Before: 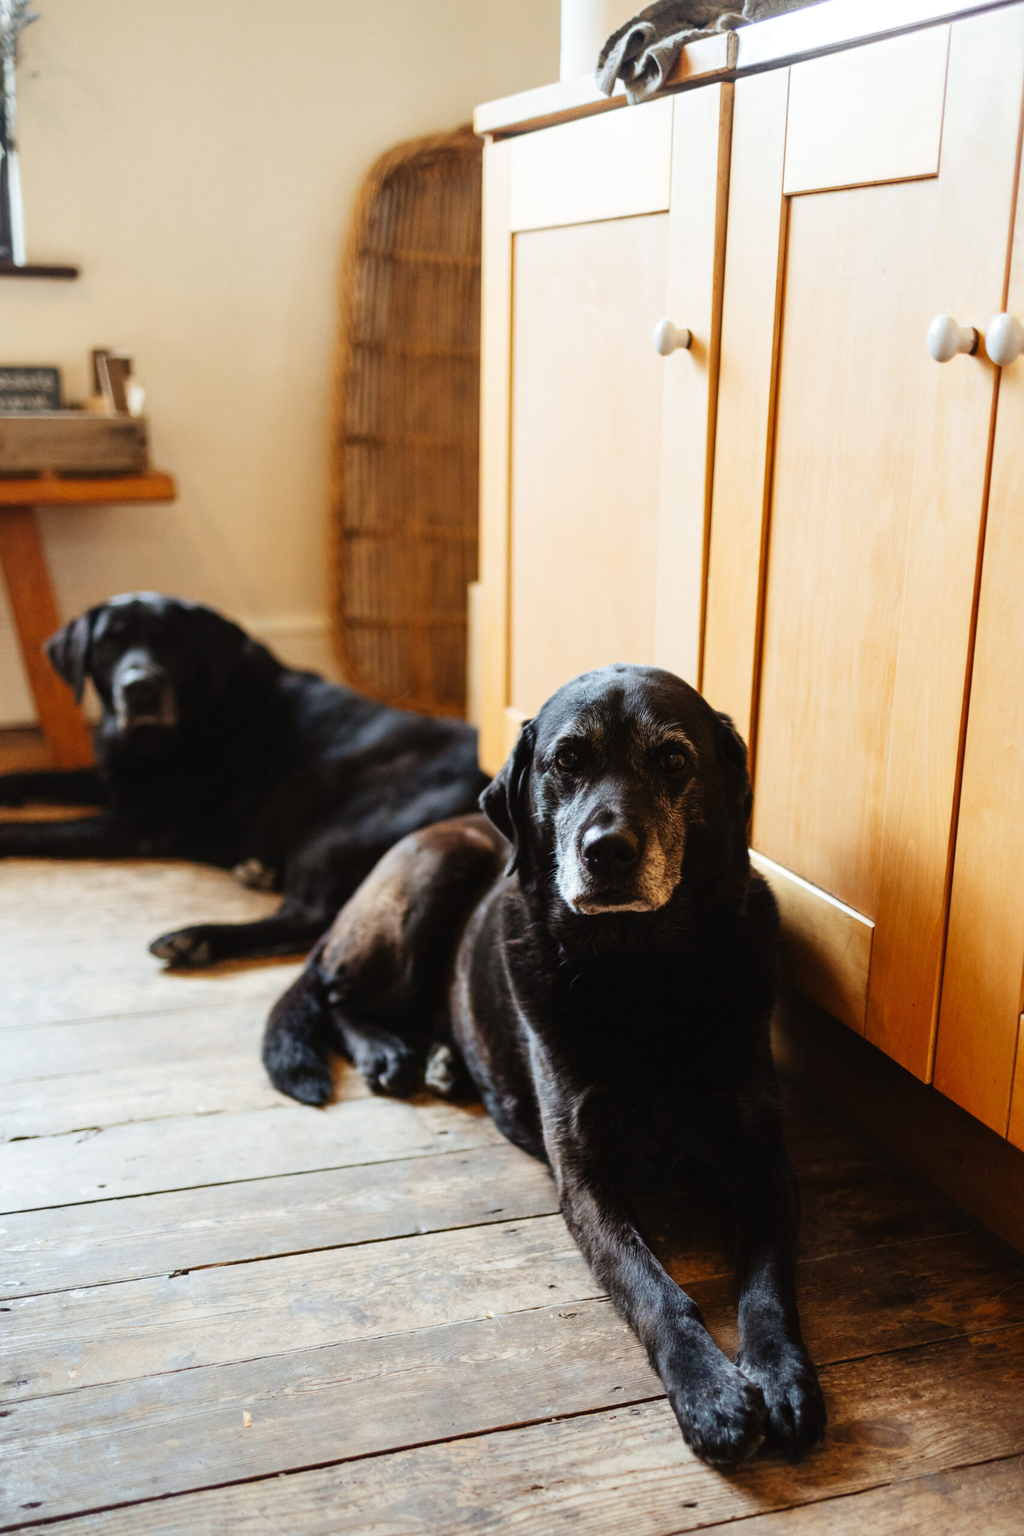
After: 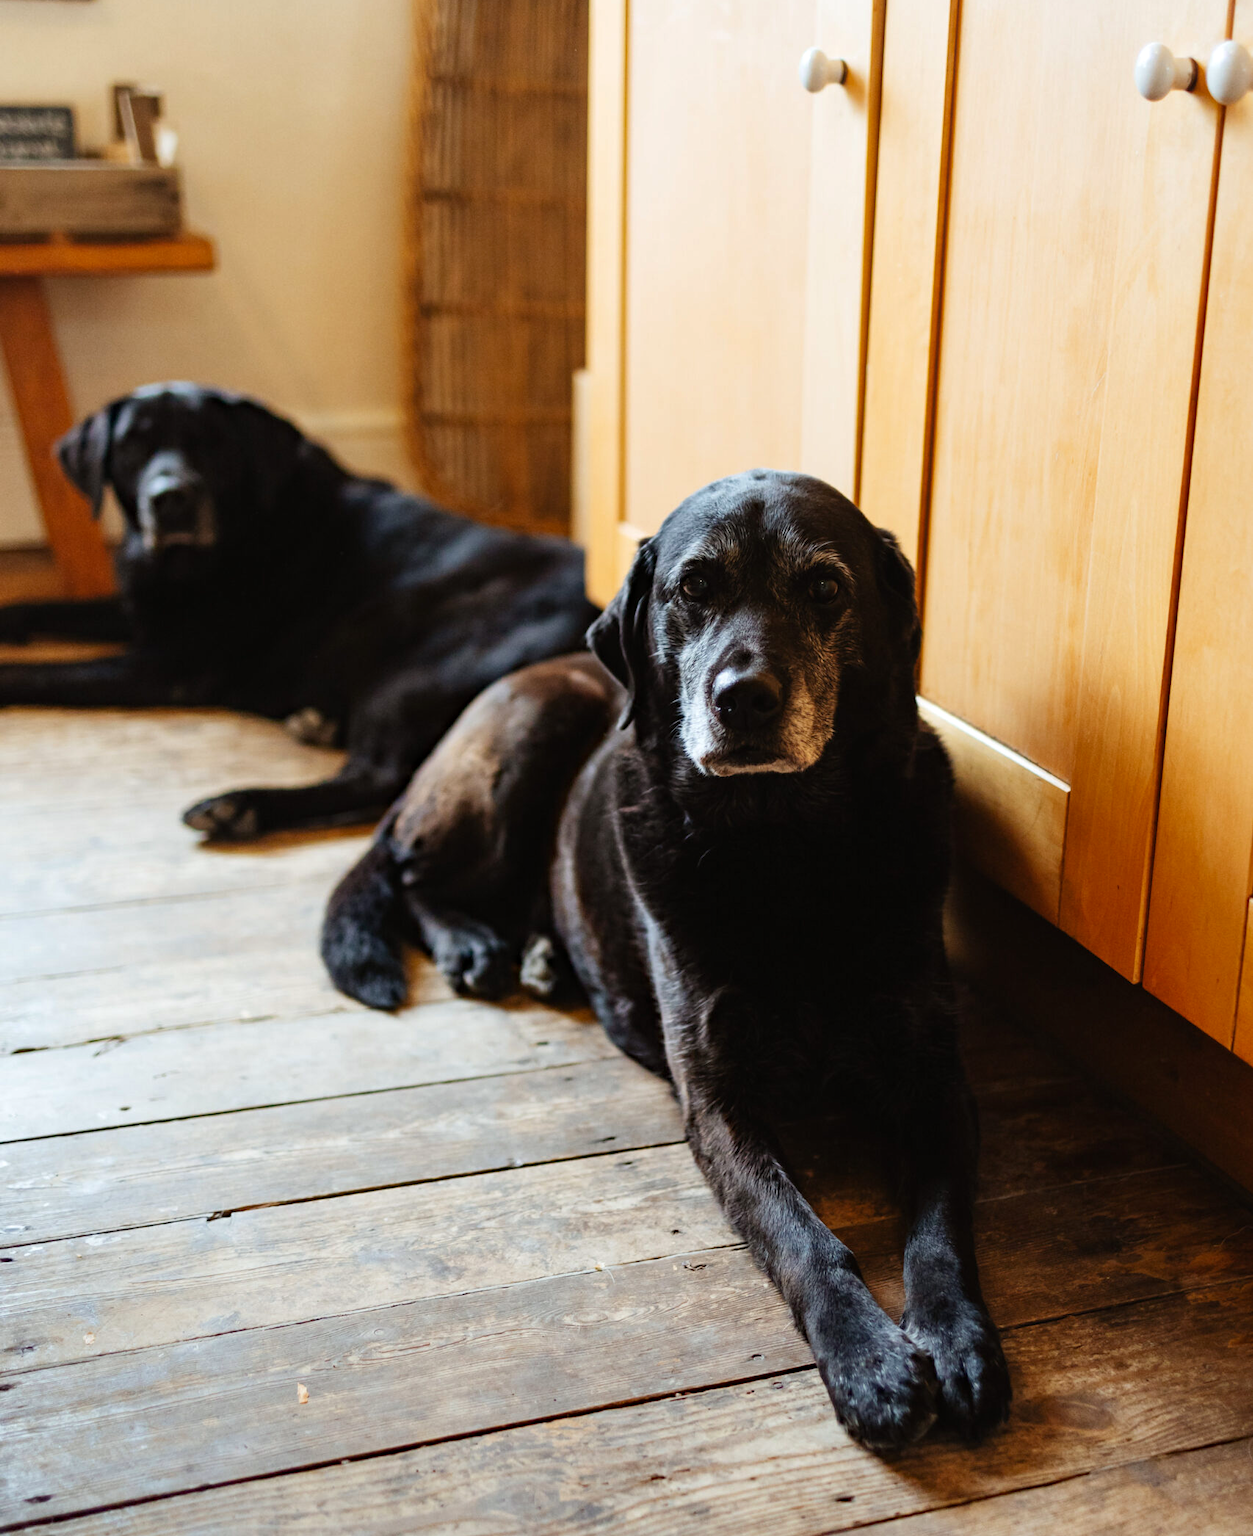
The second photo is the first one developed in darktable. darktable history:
haze removal: compatibility mode true, adaptive false
crop and rotate: top 18.28%
